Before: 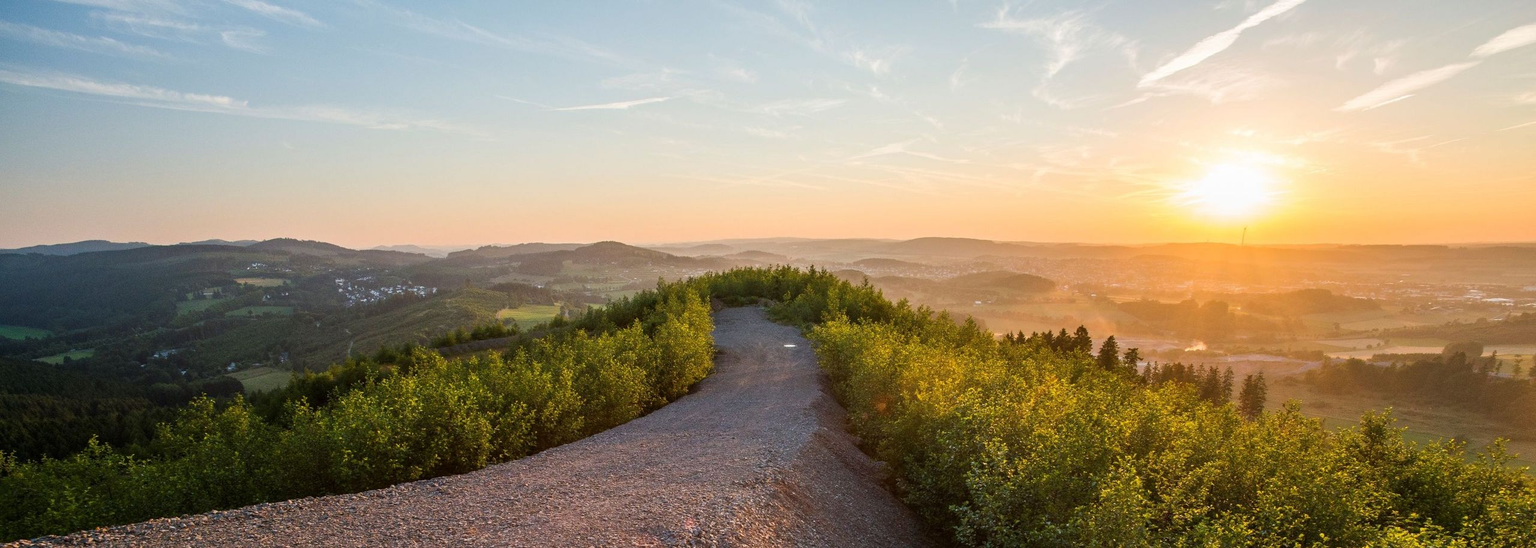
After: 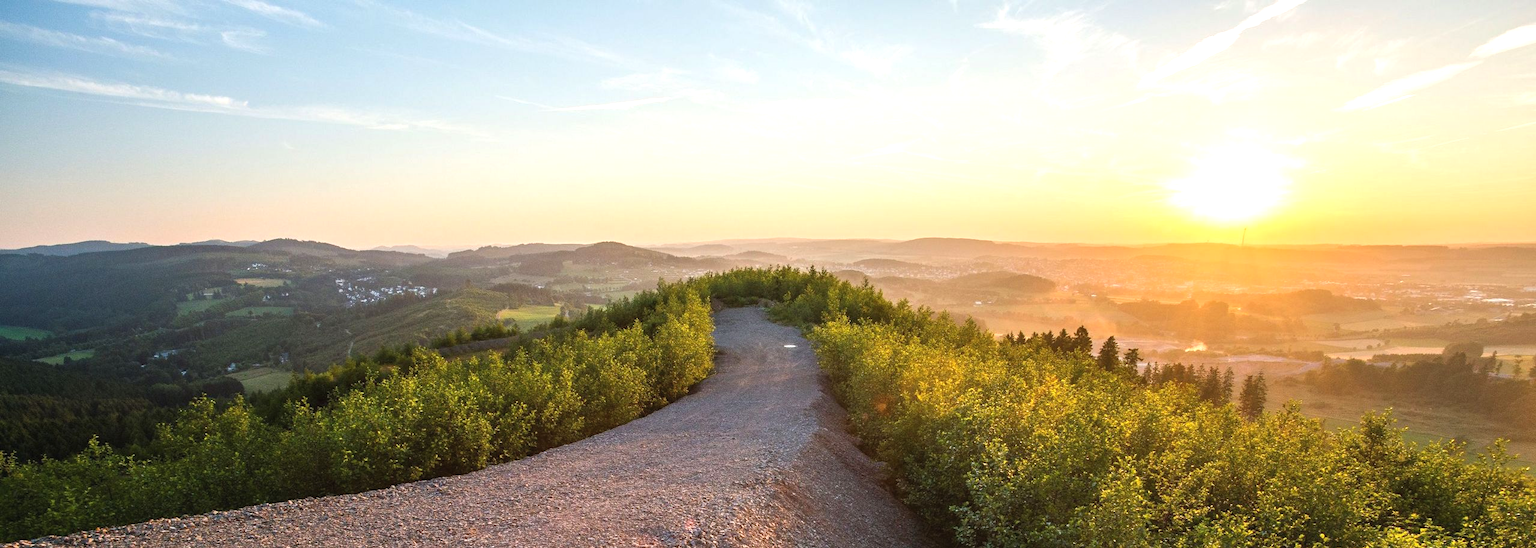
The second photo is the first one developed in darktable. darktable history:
white balance: emerald 1
exposure: black level correction -0.002, exposure 0.54 EV, compensate highlight preservation false
